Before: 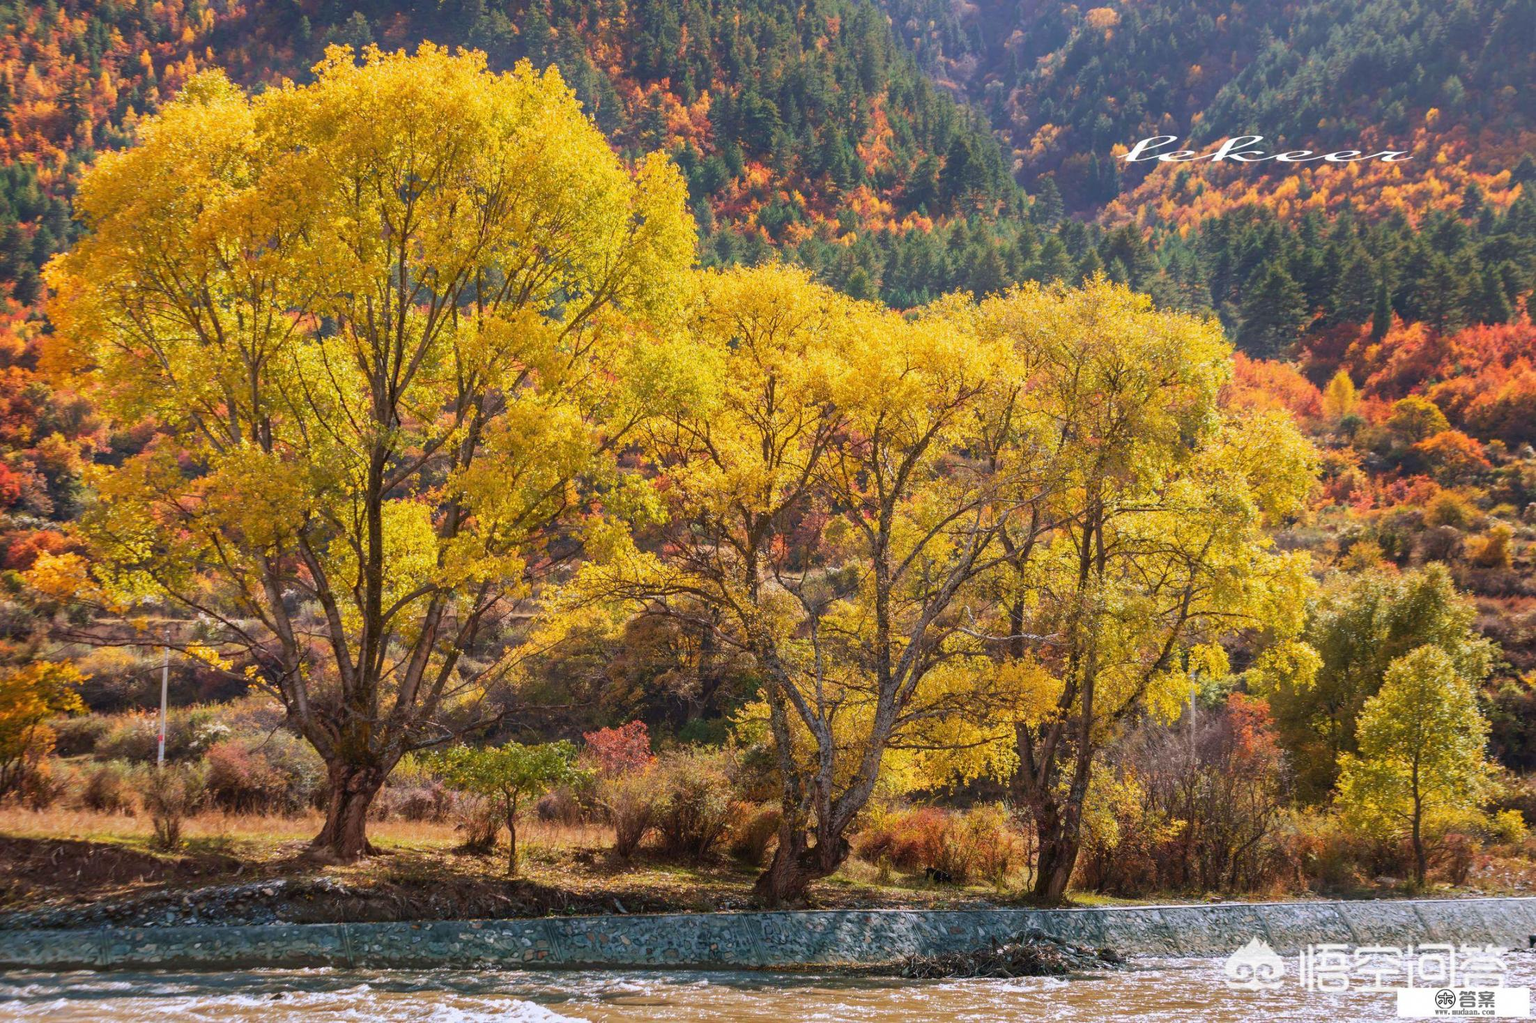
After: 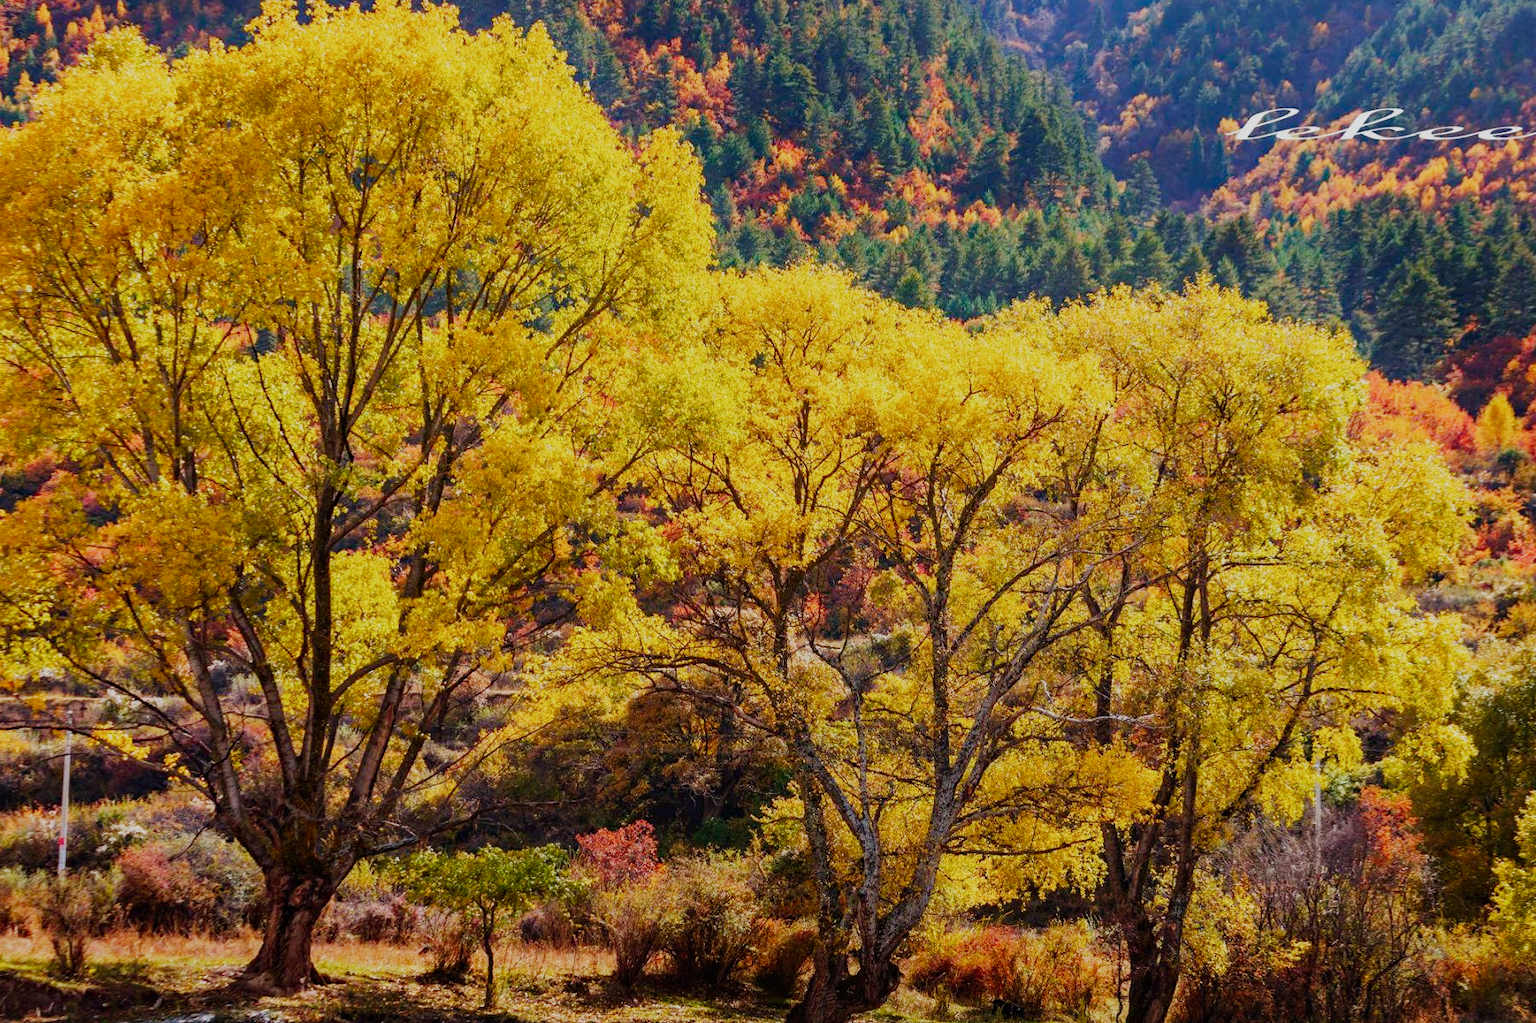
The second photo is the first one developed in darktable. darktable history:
sigmoid: skew -0.2, preserve hue 0%, red attenuation 0.1, red rotation 0.035, green attenuation 0.1, green rotation -0.017, blue attenuation 0.15, blue rotation -0.052, base primaries Rec2020
haze removal: strength 0.29, distance 0.25, compatibility mode true, adaptive false
crop and rotate: left 7.196%, top 4.574%, right 10.605%, bottom 13.178%
color balance rgb: linear chroma grading › shadows 19.44%, linear chroma grading › highlights 3.42%, linear chroma grading › mid-tones 10.16%
